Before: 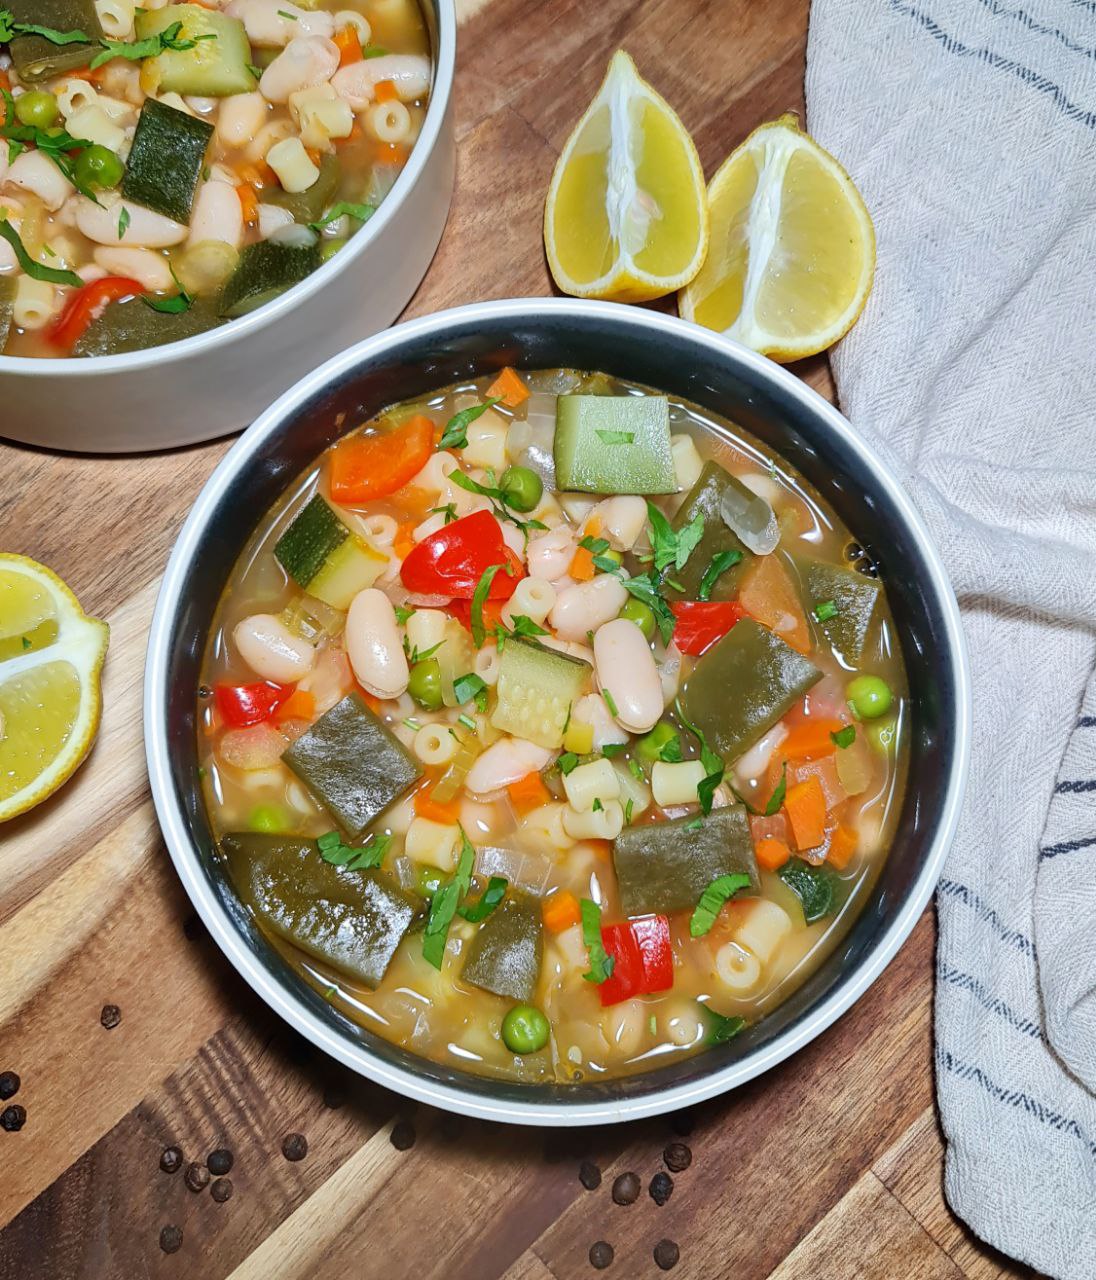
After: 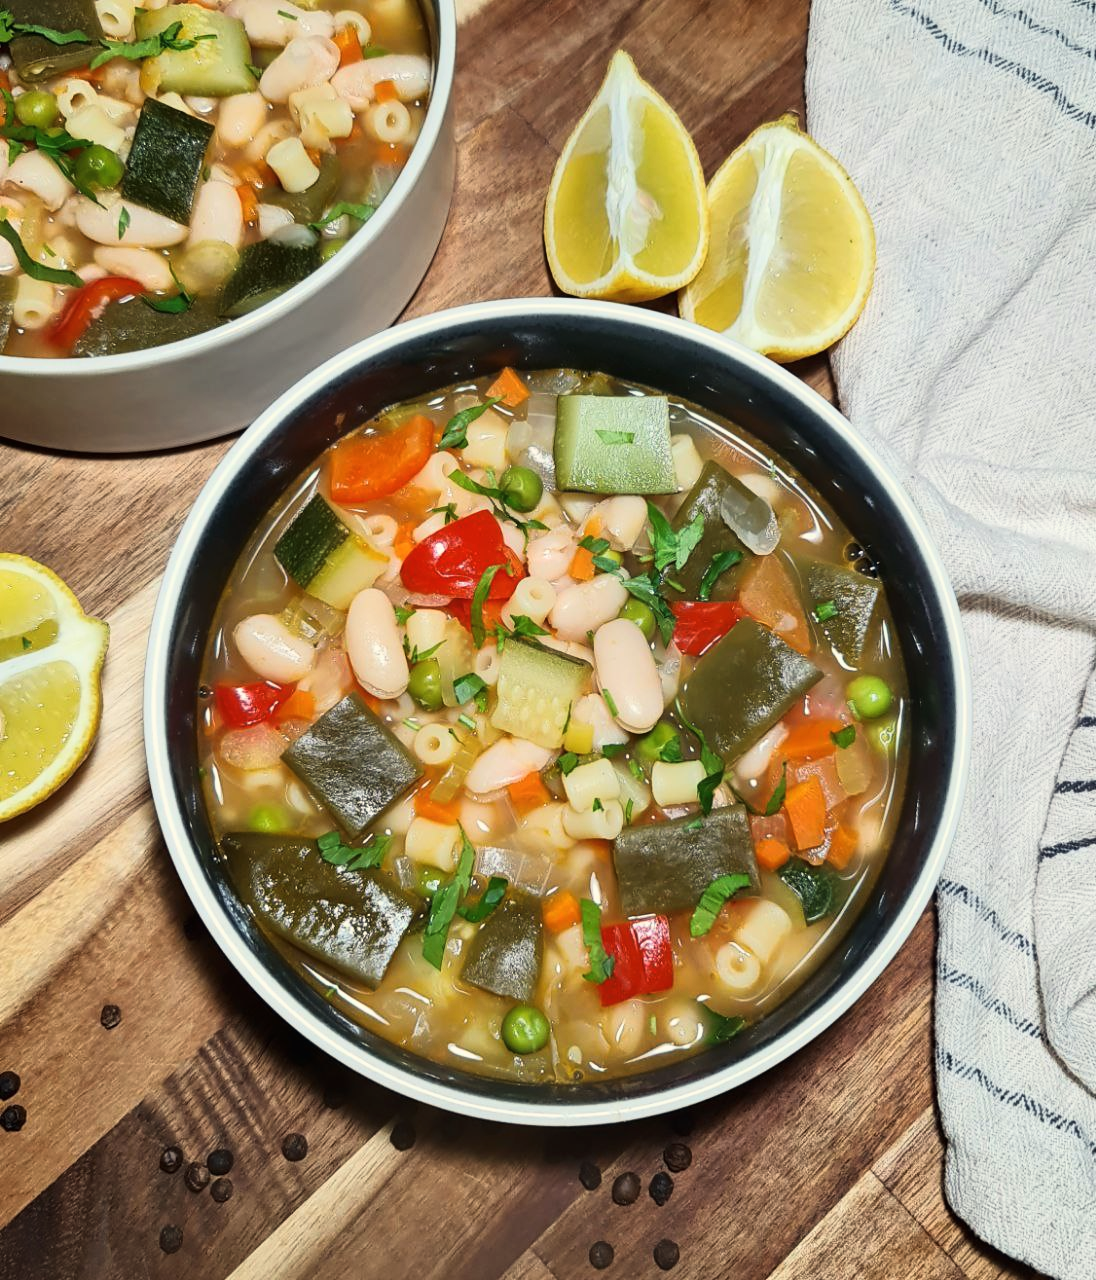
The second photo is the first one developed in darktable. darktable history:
shadows and highlights: shadows 0, highlights 40
white balance: red 1.029, blue 0.92
tone curve: curves: ch0 [(0.016, 0.011) (0.204, 0.146) (0.515, 0.476) (0.78, 0.795) (1, 0.981)], color space Lab, linked channels, preserve colors none
